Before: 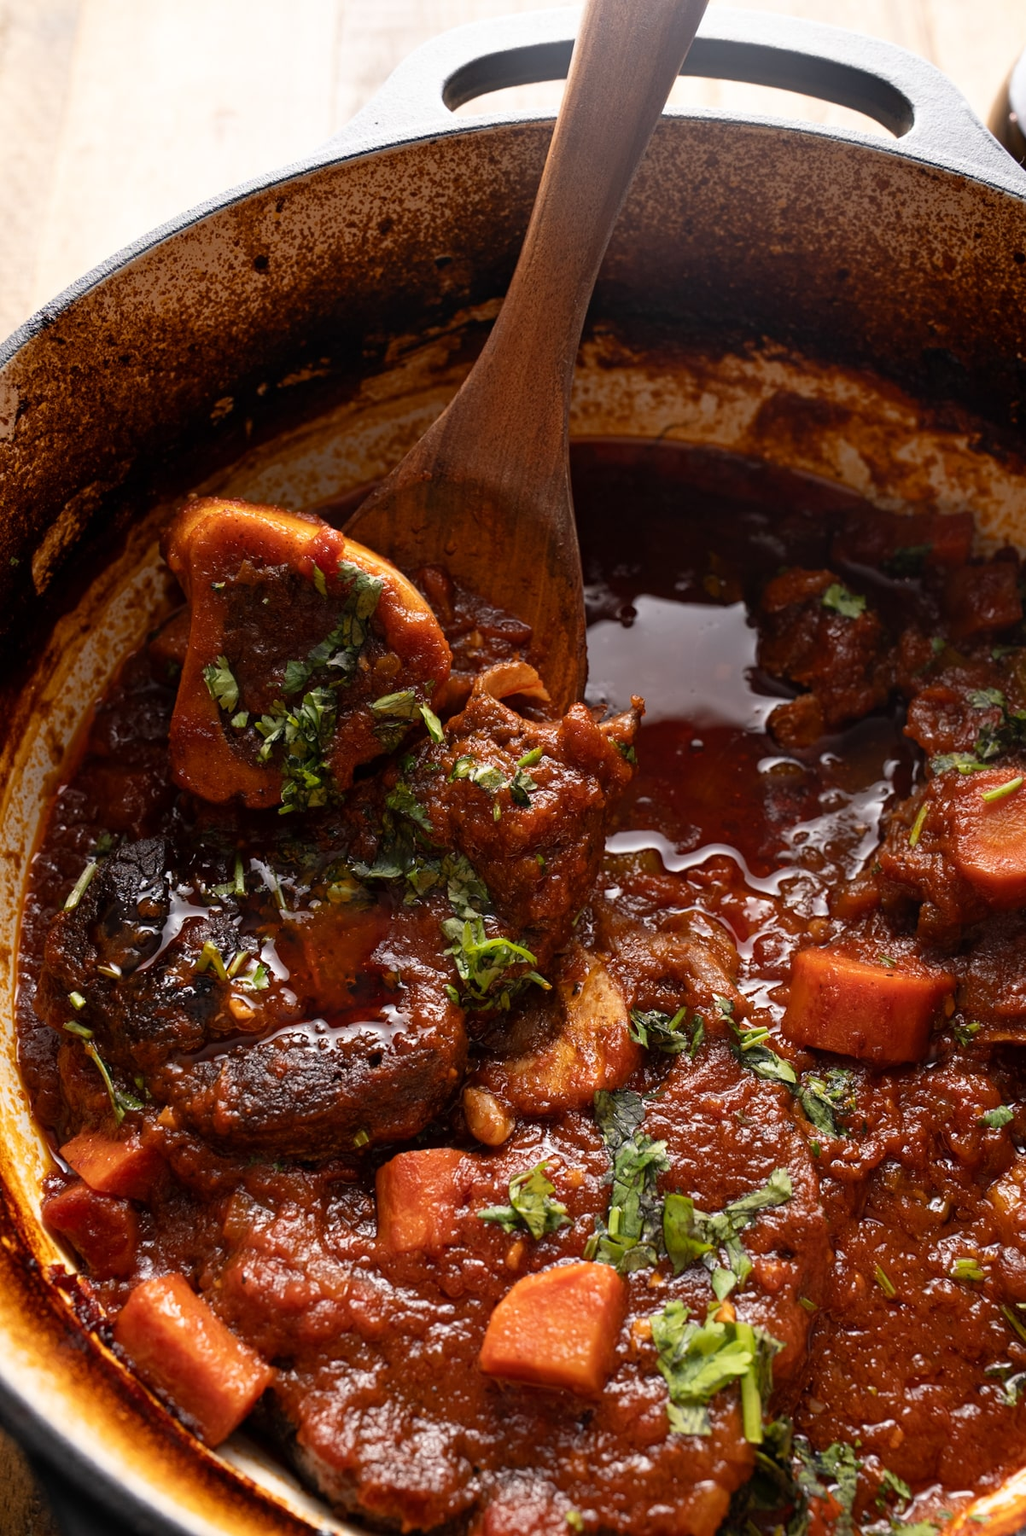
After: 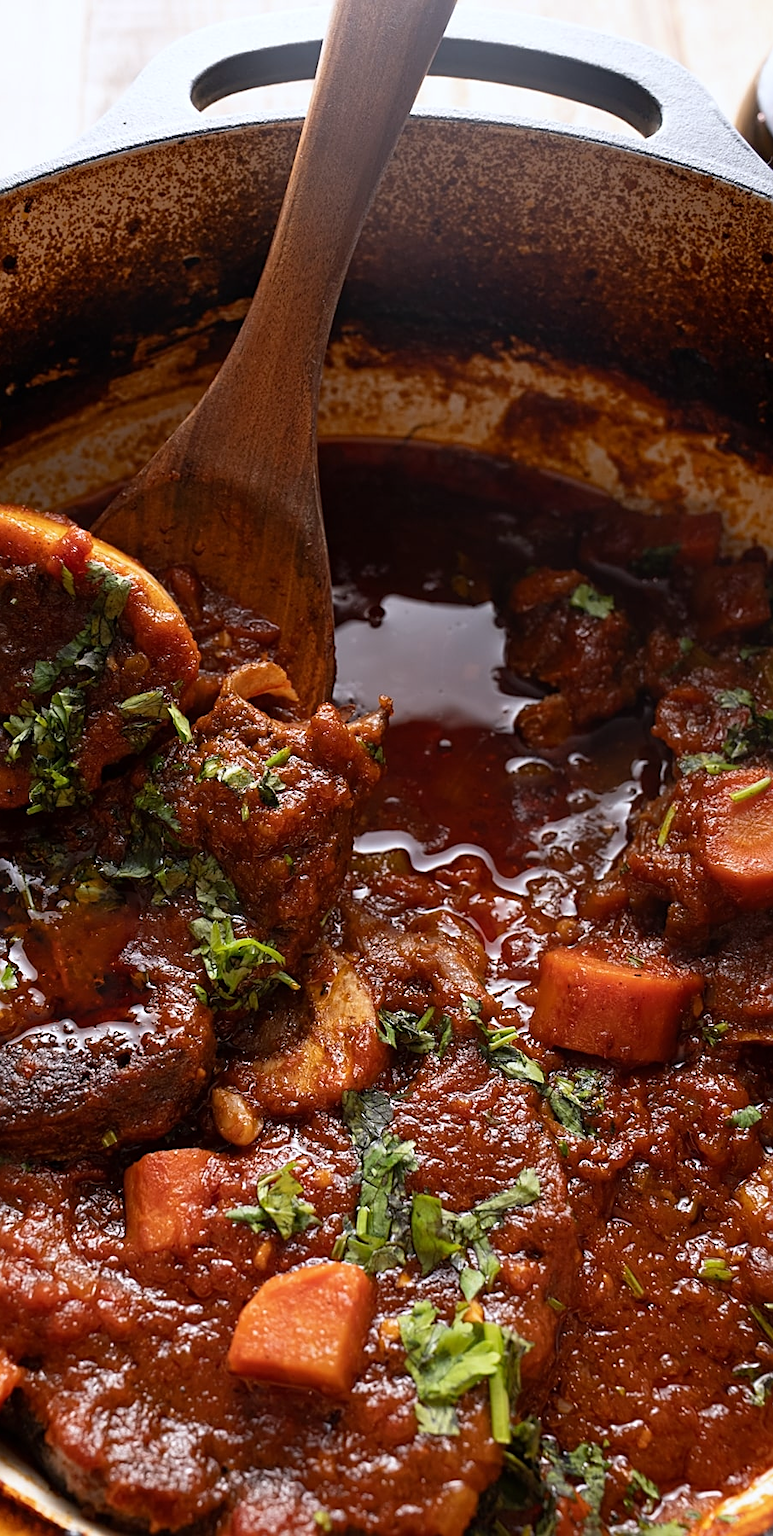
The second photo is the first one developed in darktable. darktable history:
crop and rotate: left 24.6%
sharpen: on, module defaults
white balance: red 0.974, blue 1.044
